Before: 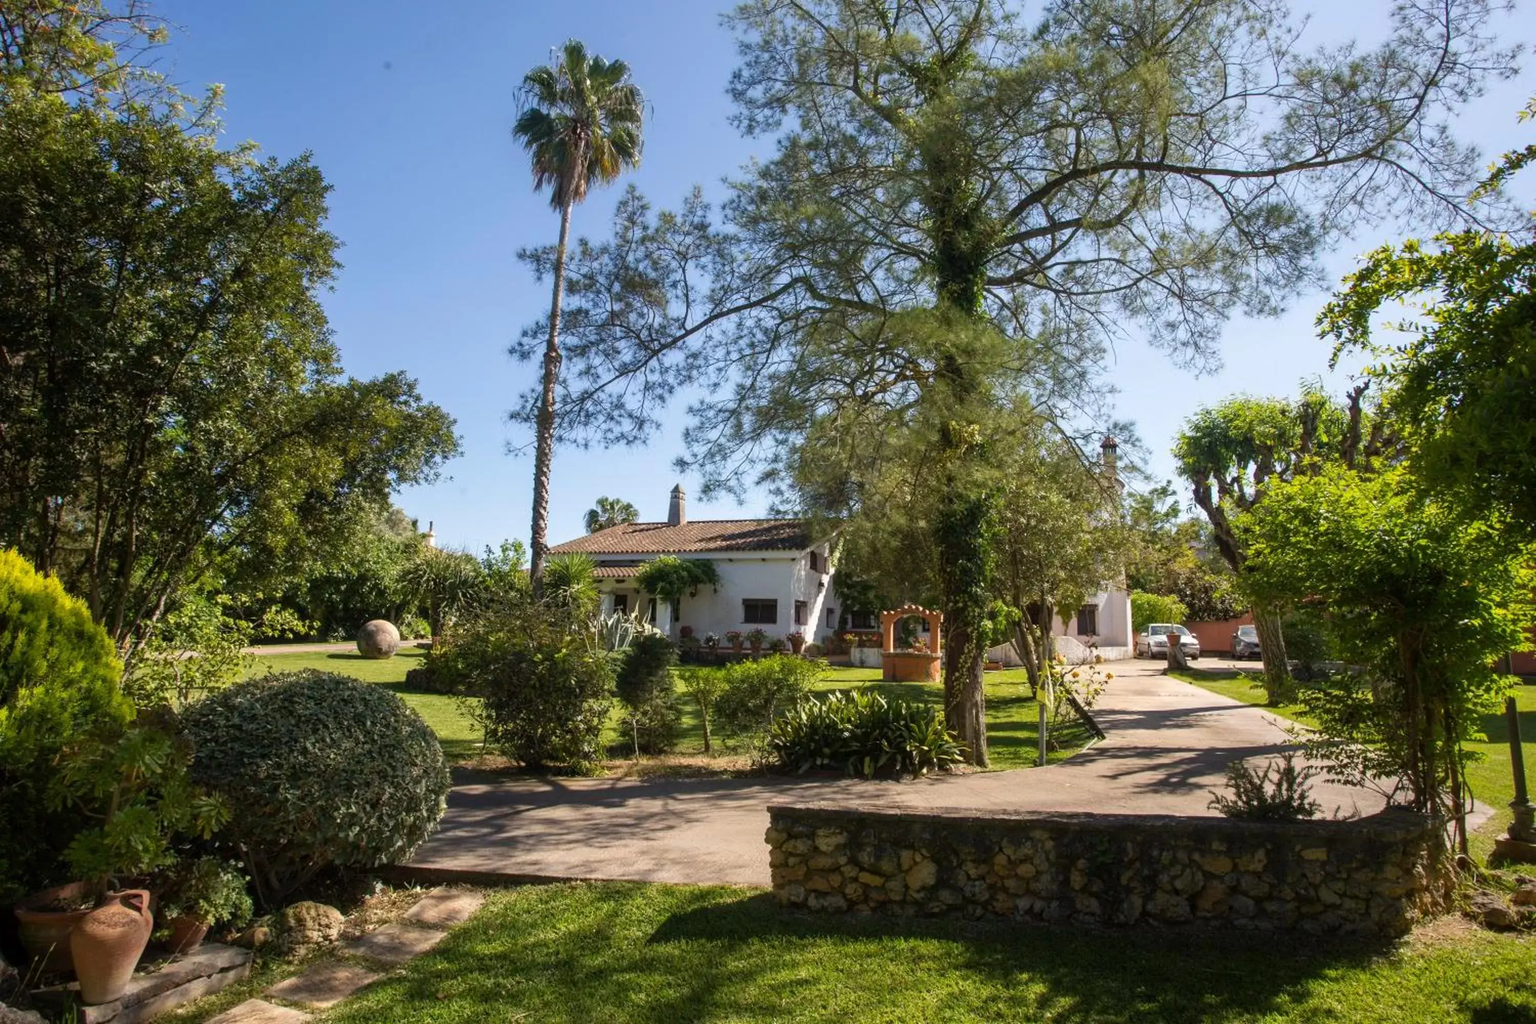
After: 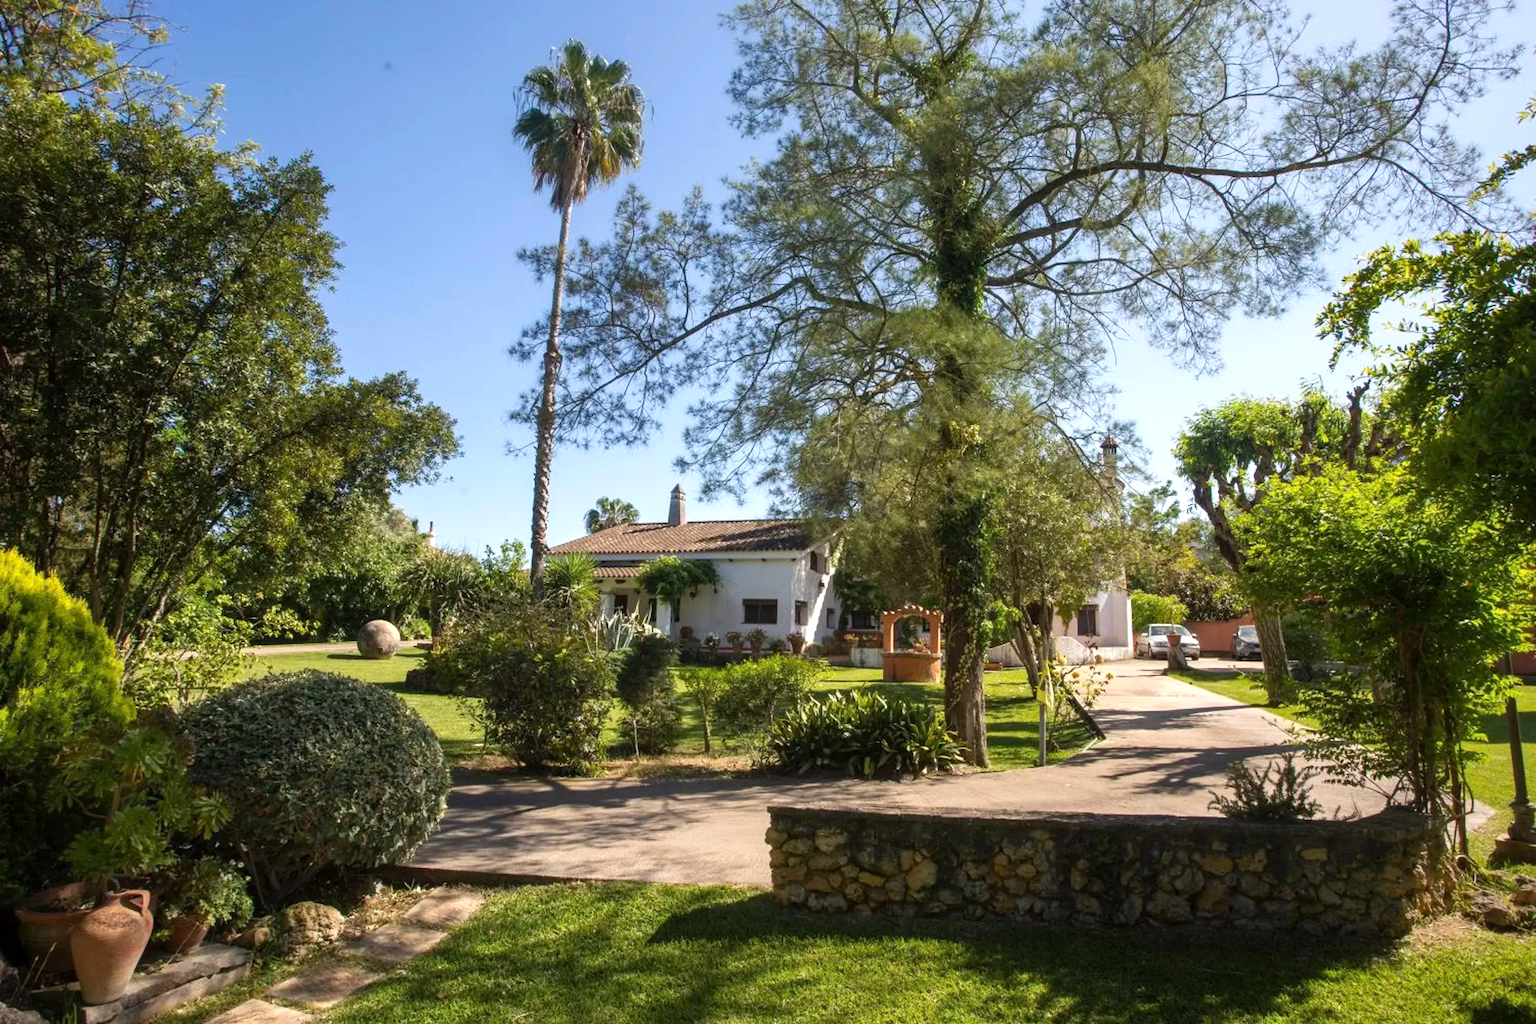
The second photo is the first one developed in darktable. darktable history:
exposure: exposure 0.298 EV, compensate exposure bias true, compensate highlight preservation false
